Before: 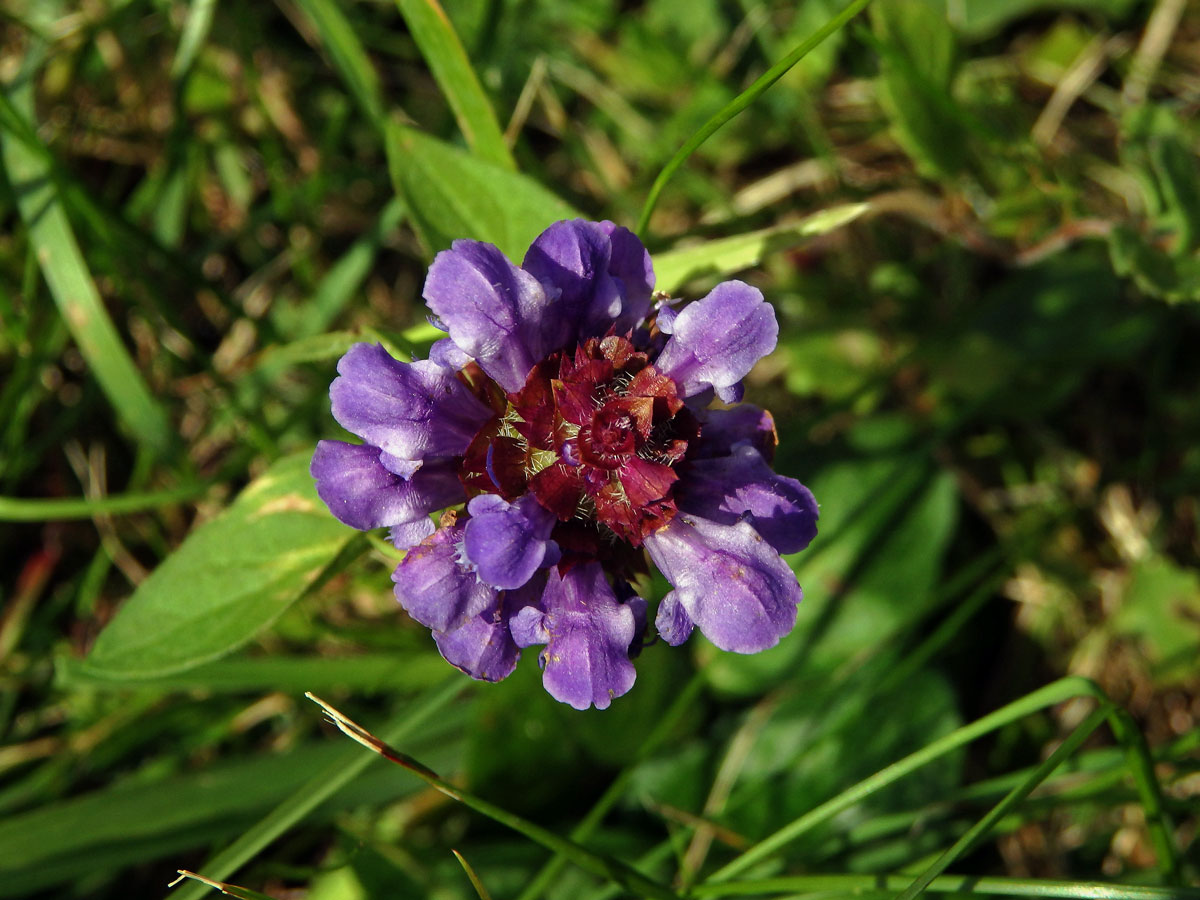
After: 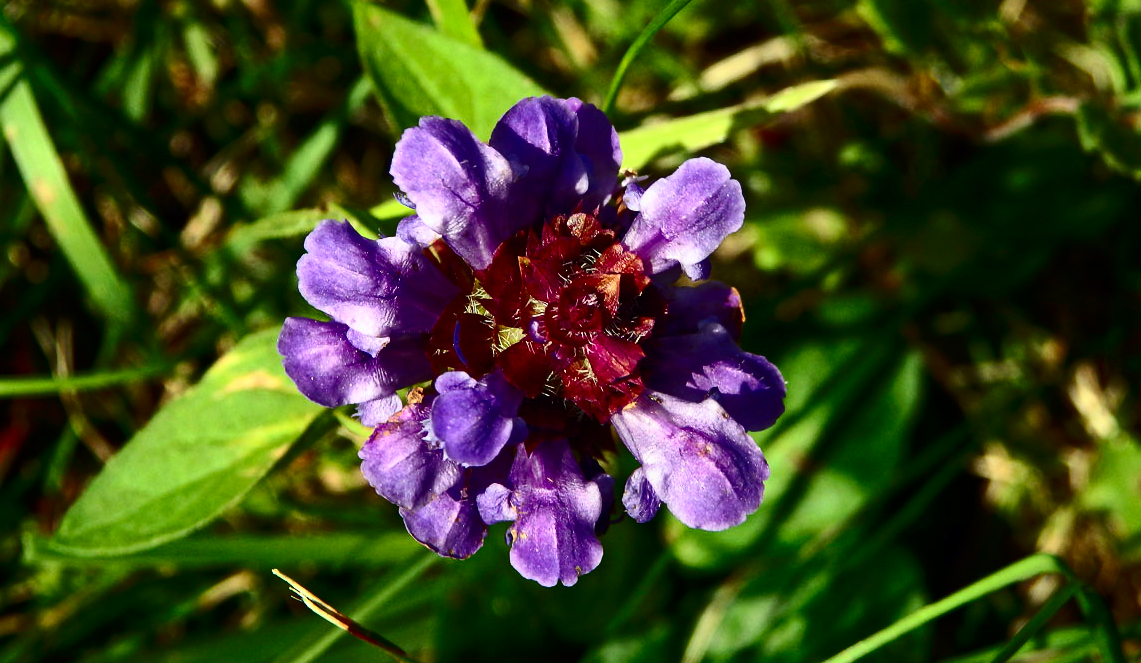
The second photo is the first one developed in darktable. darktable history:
crop and rotate: left 2.788%, top 13.672%, right 2.065%, bottom 12.597%
contrast brightness saturation: contrast 0.404, brightness 0.044, saturation 0.251
